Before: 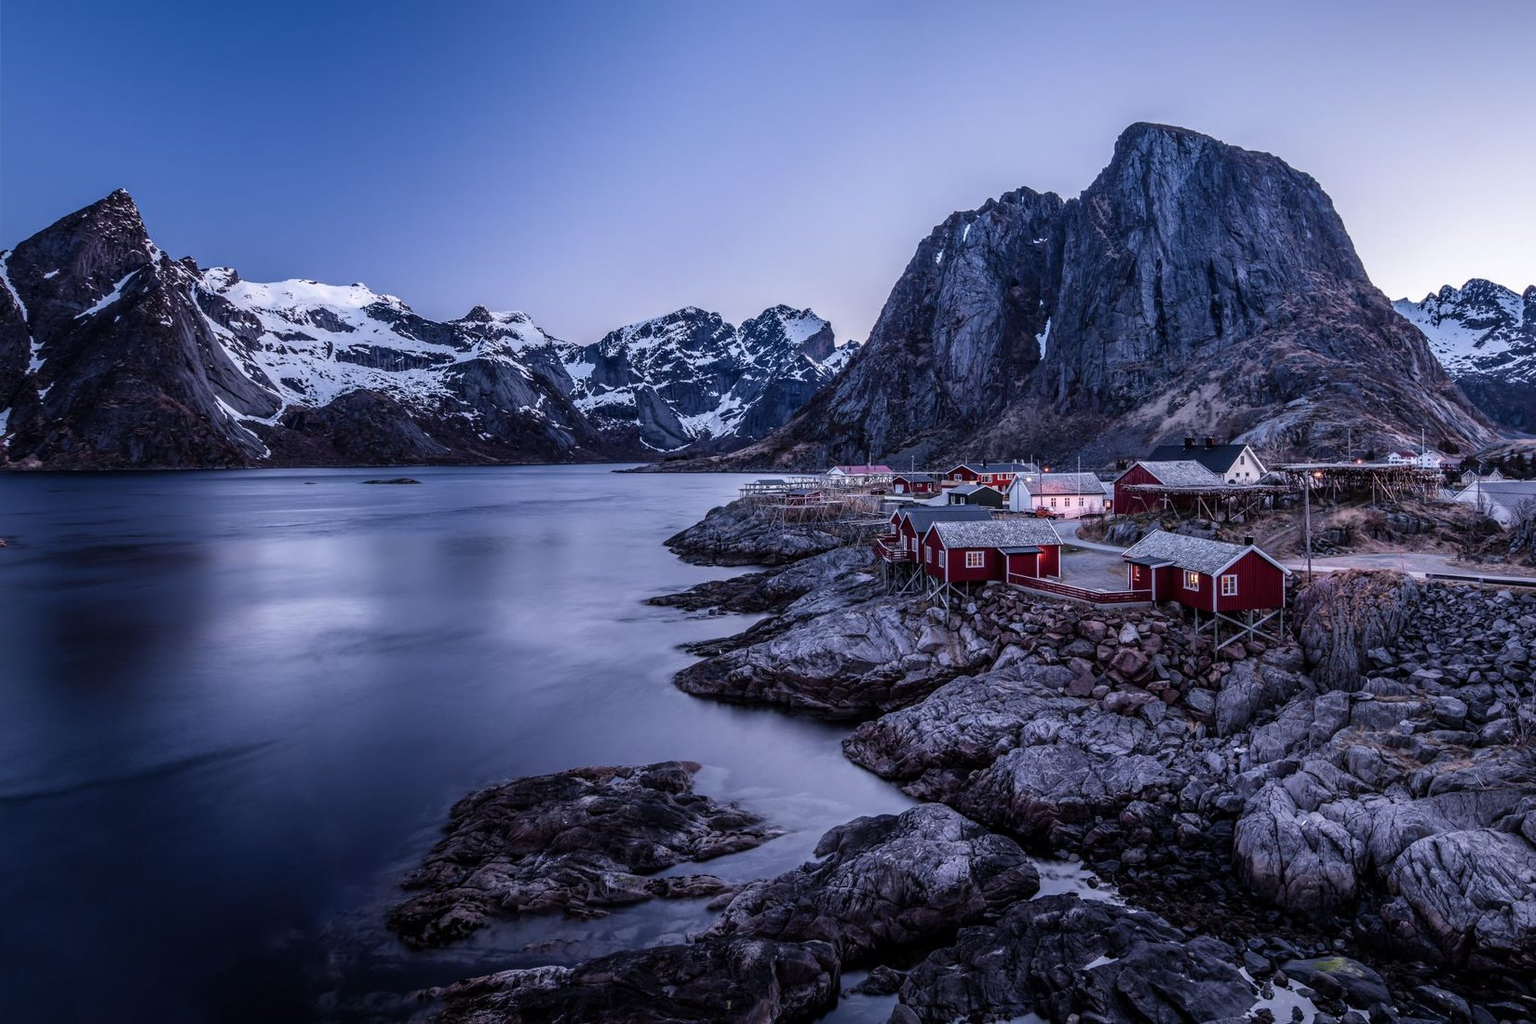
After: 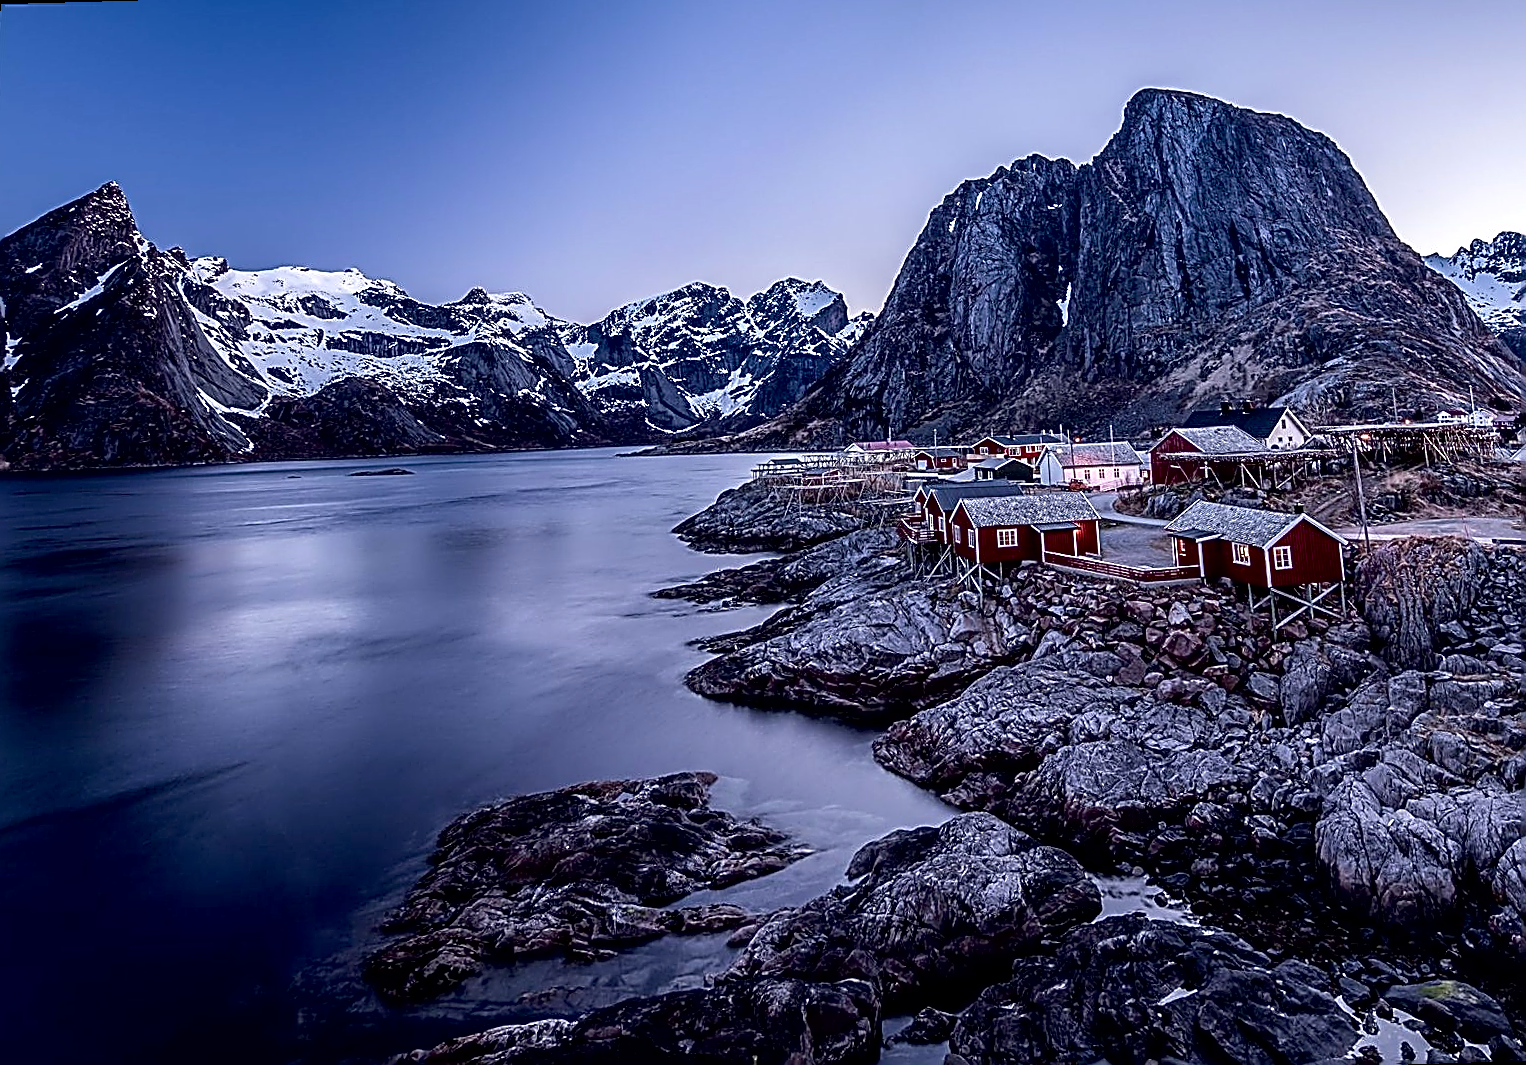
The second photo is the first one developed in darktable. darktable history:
exposure: black level correction 0.009, exposure 0.119 EV, compensate highlight preservation false
rotate and perspective: rotation -1.68°, lens shift (vertical) -0.146, crop left 0.049, crop right 0.912, crop top 0.032, crop bottom 0.96
sharpen: amount 2
